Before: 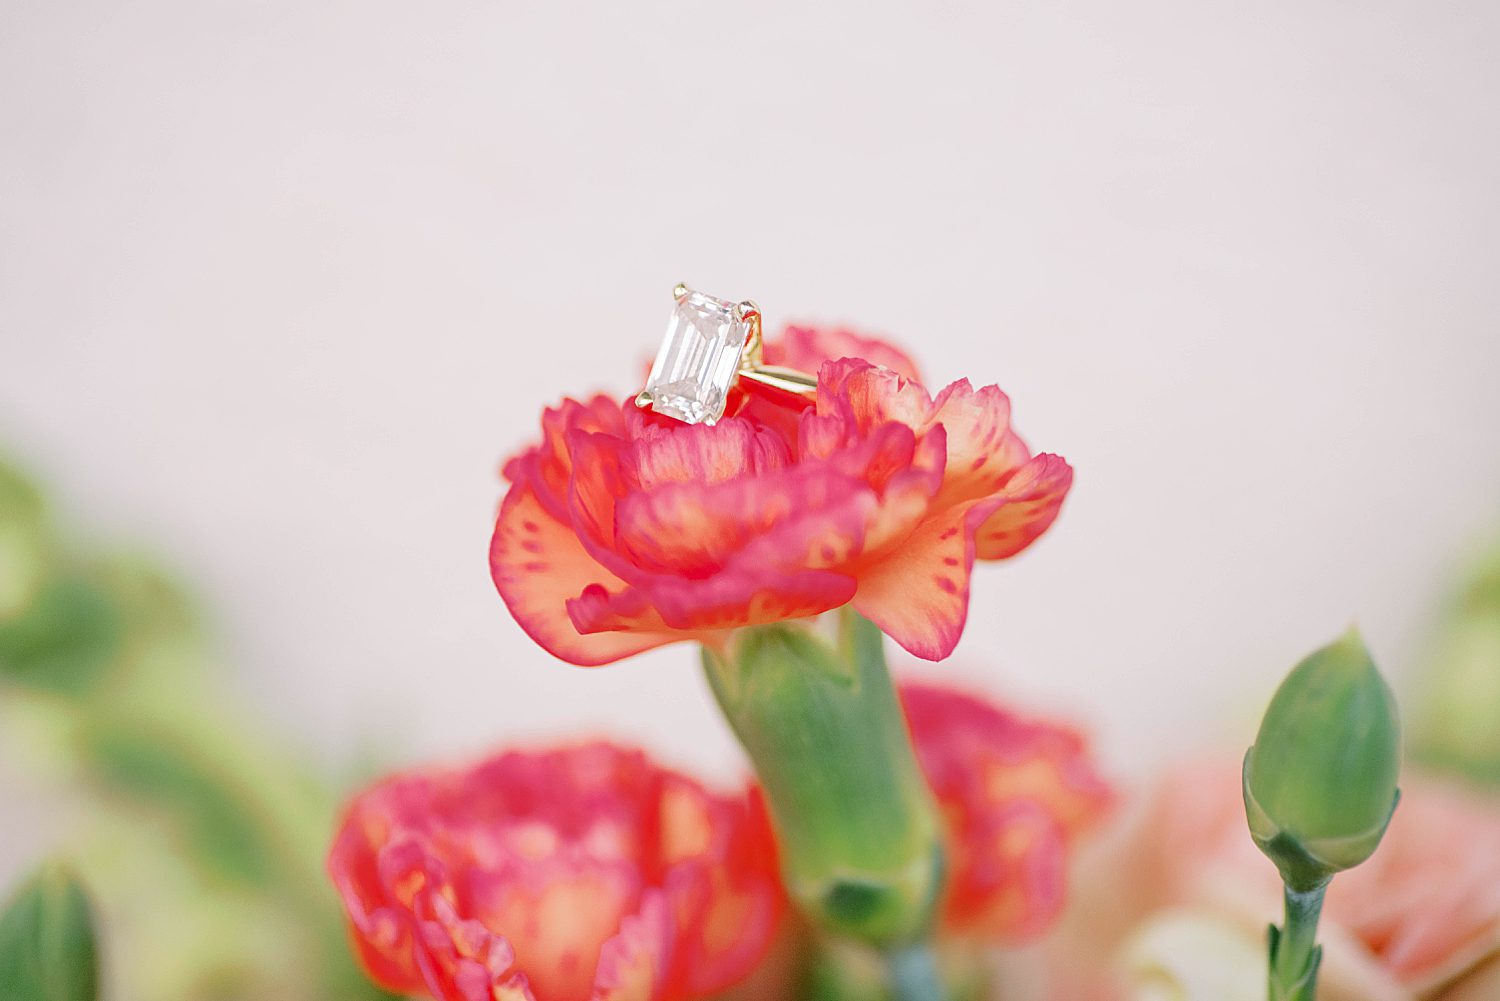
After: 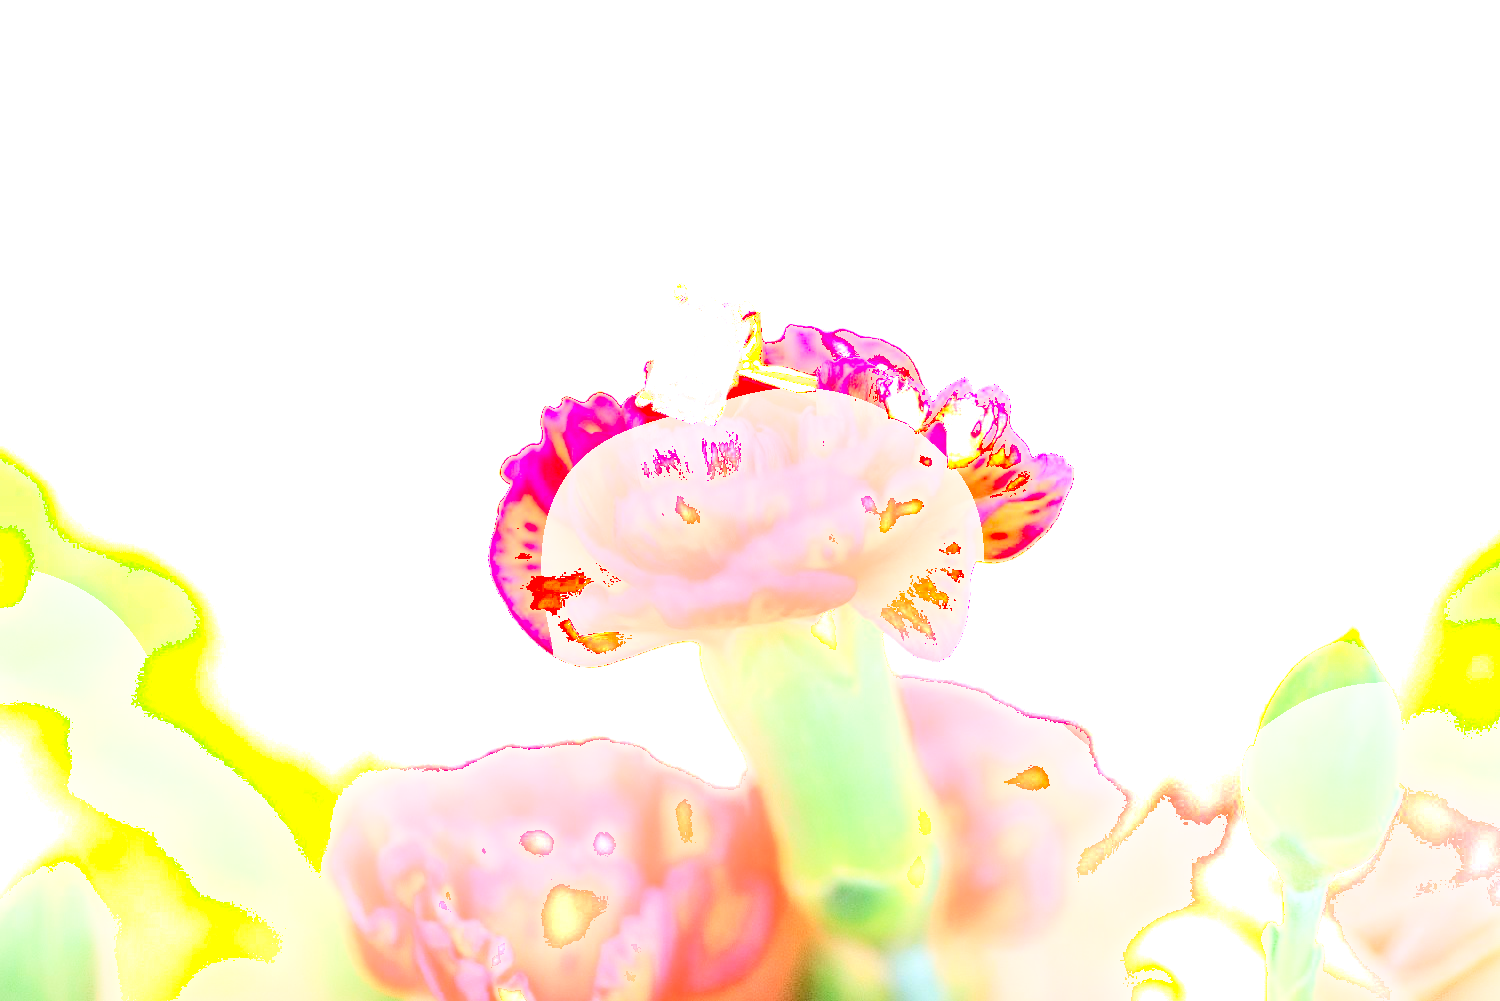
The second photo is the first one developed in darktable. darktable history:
contrast brightness saturation: contrast 0.092, saturation 0.27
shadows and highlights: shadows -53.93, highlights 85.6, soften with gaussian
exposure: exposure 1.155 EV, compensate exposure bias true, compensate highlight preservation false
contrast equalizer: octaves 7, y [[0.5, 0.488, 0.462, 0.461, 0.491, 0.5], [0.5 ×6], [0.5 ×6], [0 ×6], [0 ×6]], mix -0.982
